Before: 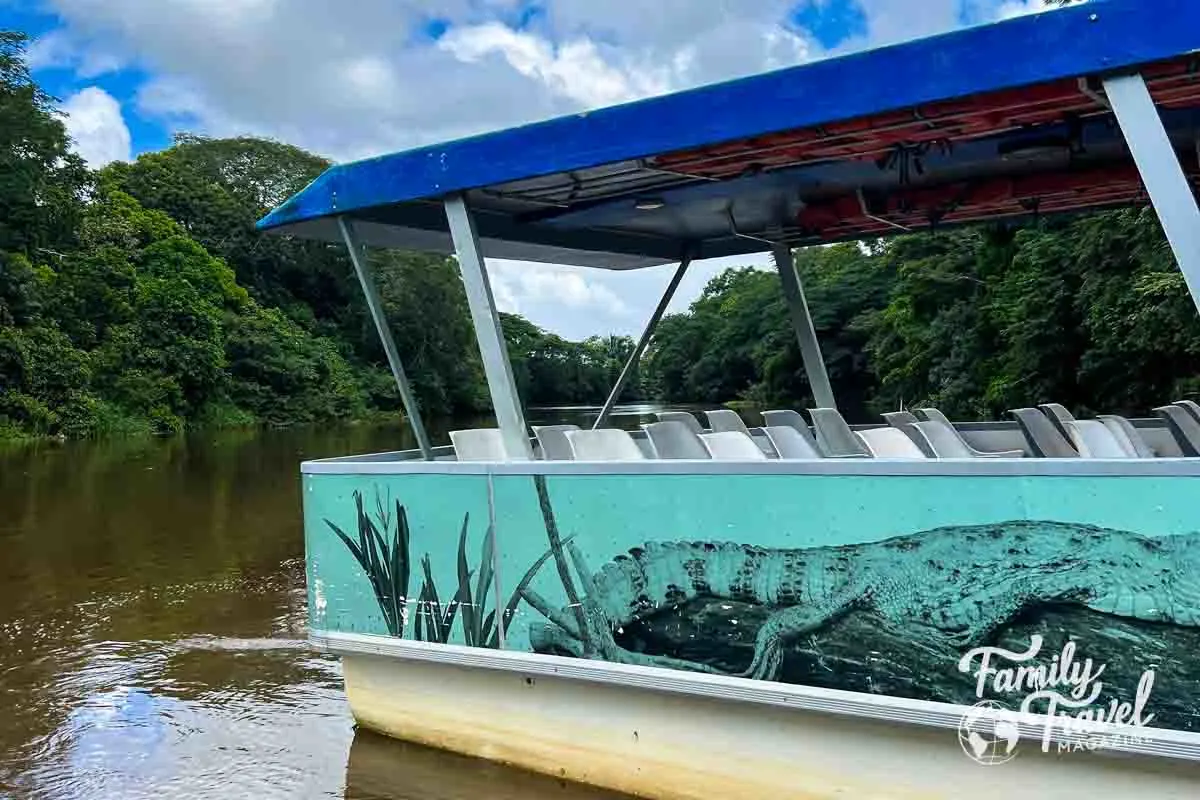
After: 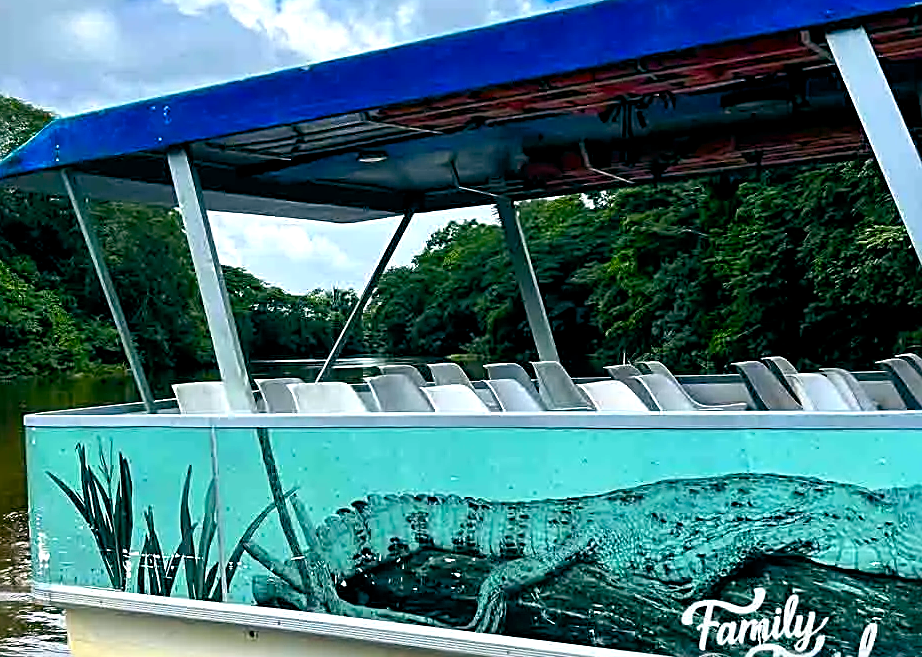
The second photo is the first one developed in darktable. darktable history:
color balance rgb: power › hue 73.02°, global offset › luminance -0.316%, global offset › chroma 0.107%, global offset › hue 165.46°, perceptual saturation grading › global saturation 20%, perceptual saturation grading › highlights -25.686%, perceptual saturation grading › shadows 24.518%, perceptual brilliance grading › highlights 9.805%, perceptual brilliance grading › shadows -4.607%, global vibrance 20%
sharpen: radius 2.531, amount 0.619
crop: left 23.114%, top 5.917%, bottom 11.895%
